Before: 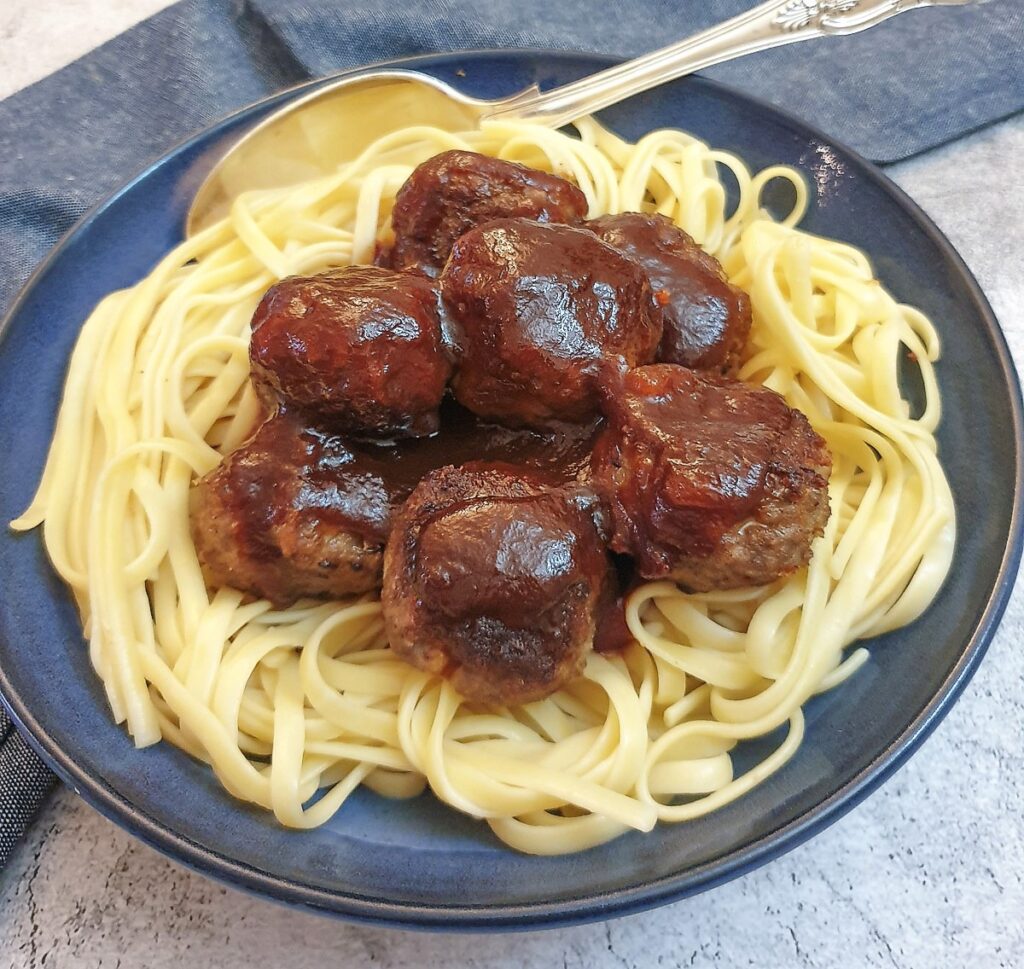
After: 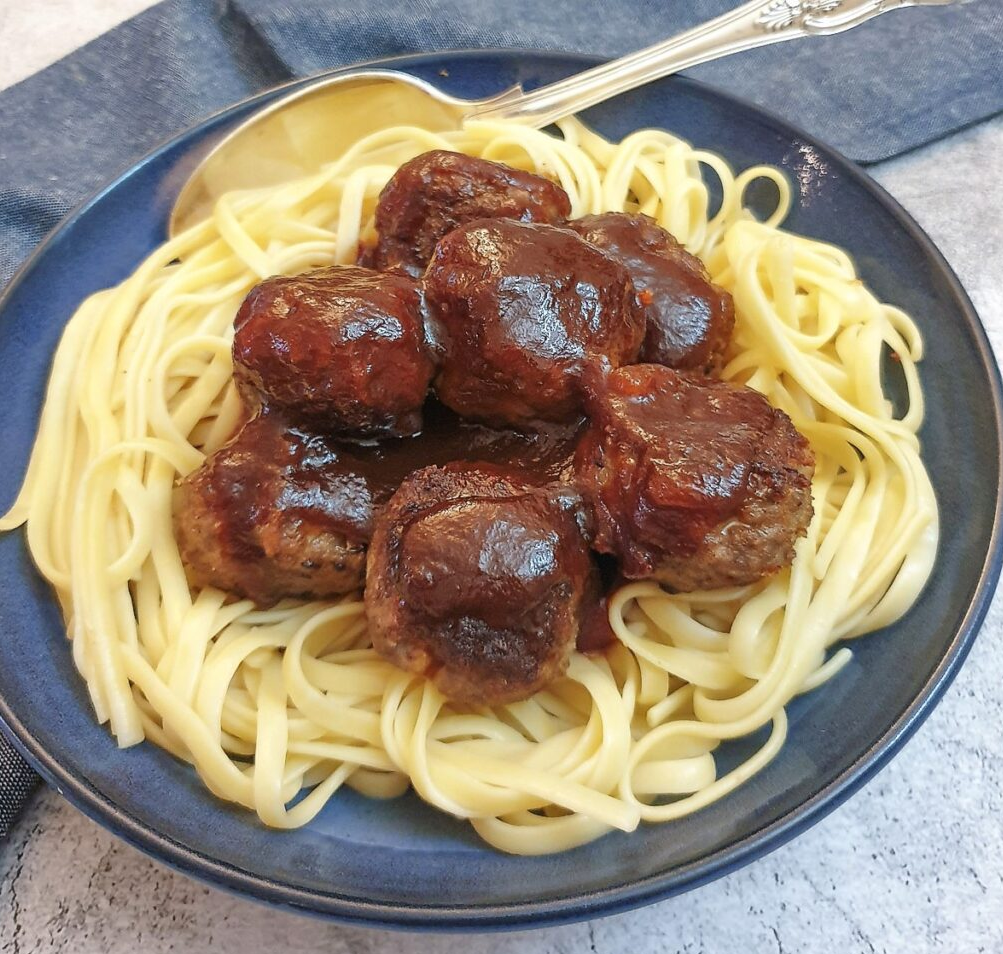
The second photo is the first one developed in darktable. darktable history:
crop: left 1.722%, right 0.269%, bottom 1.547%
